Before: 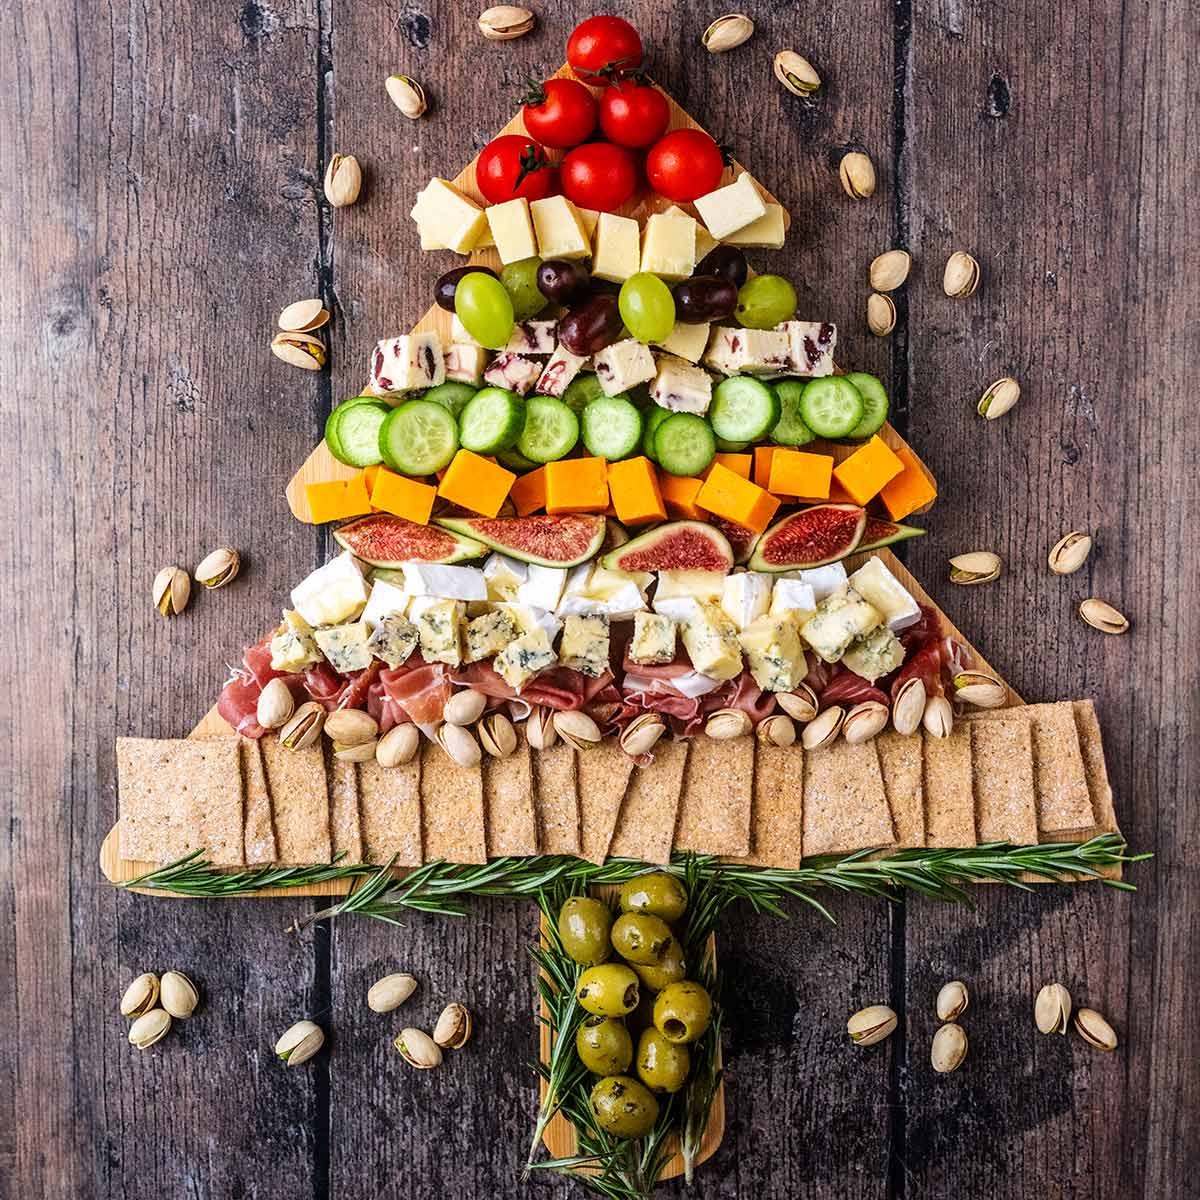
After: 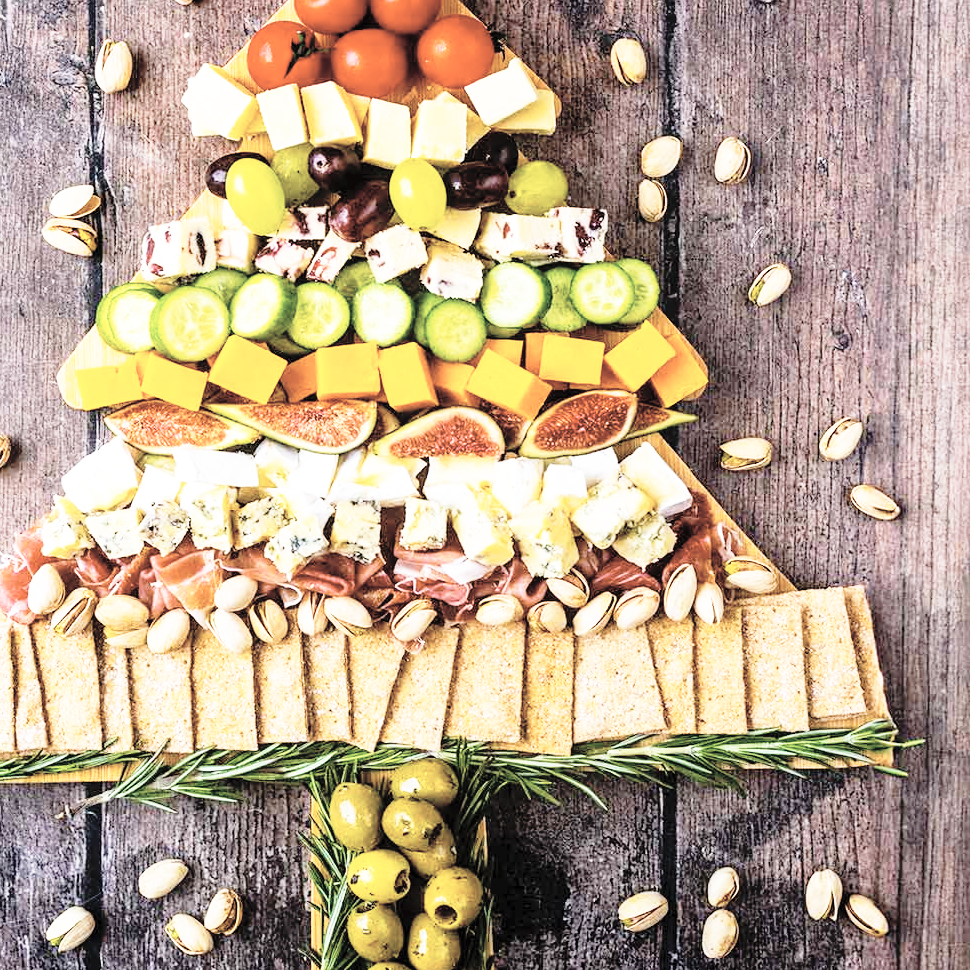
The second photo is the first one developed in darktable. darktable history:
contrast brightness saturation: brightness 0.18, saturation -0.5
color balance rgb: linear chroma grading › global chroma 15%, perceptual saturation grading › global saturation 30%
base curve: curves: ch0 [(0, 0) (0.012, 0.01) (0.073, 0.168) (0.31, 0.711) (0.645, 0.957) (1, 1)], preserve colors none
crop: left 19.159%, top 9.58%, bottom 9.58%
